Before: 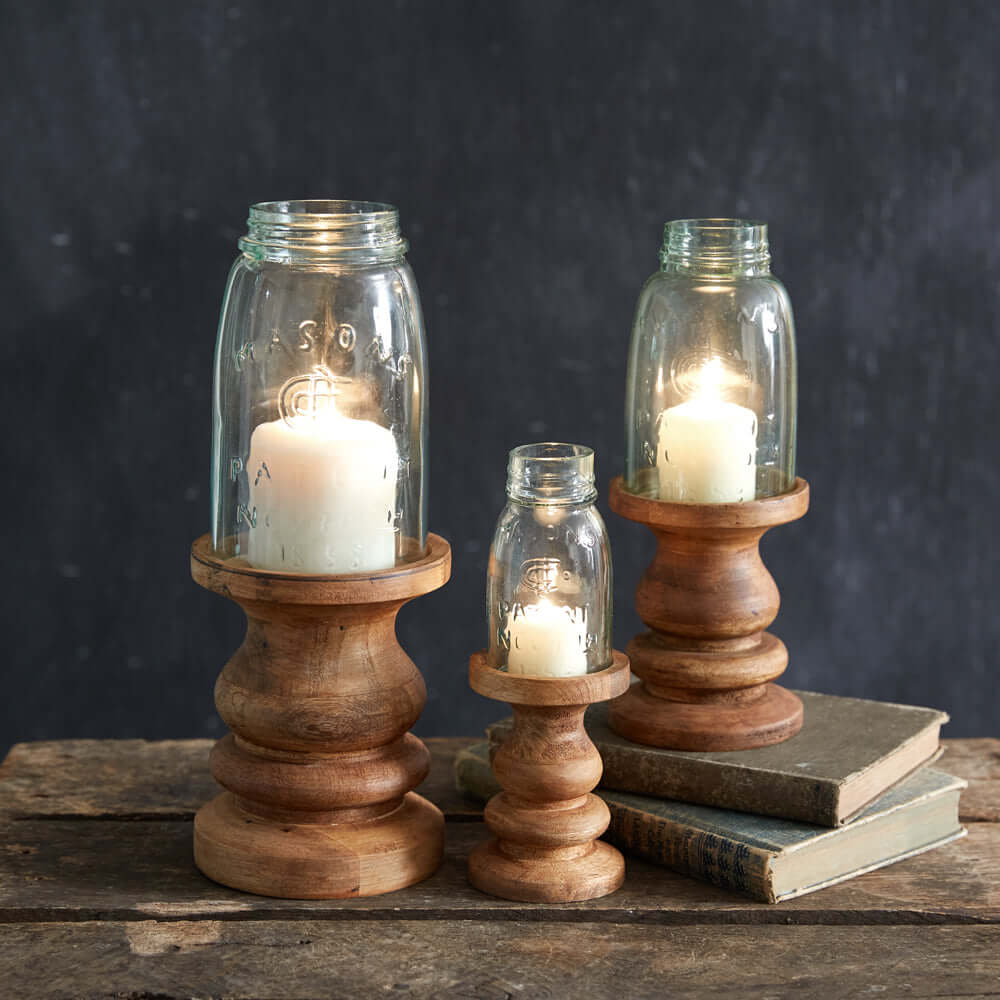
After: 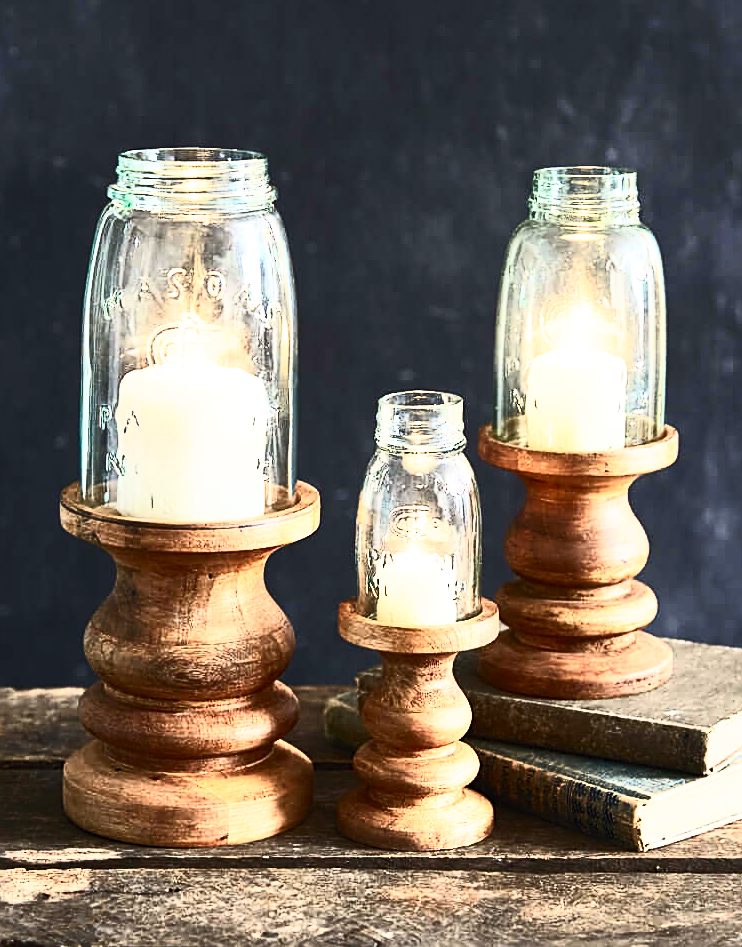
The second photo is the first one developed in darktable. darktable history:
sharpen: on, module defaults
base curve: curves: ch0 [(0, 0) (0.088, 0.125) (0.176, 0.251) (0.354, 0.501) (0.613, 0.749) (1, 0.877)], preserve colors none
crop and rotate: left 13.15%, top 5.251%, right 12.609%
exposure: black level correction -0.001, exposure 0.08 EV, compensate highlight preservation false
color zones: curves: ch1 [(0.25, 0.5) (0.747, 0.71)]
contrast brightness saturation: contrast 0.62, brightness 0.34, saturation 0.14
tone equalizer: -8 EV -0.417 EV, -7 EV -0.389 EV, -6 EV -0.333 EV, -5 EV -0.222 EV, -3 EV 0.222 EV, -2 EV 0.333 EV, -1 EV 0.389 EV, +0 EV 0.417 EV, edges refinement/feathering 500, mask exposure compensation -1.57 EV, preserve details no
